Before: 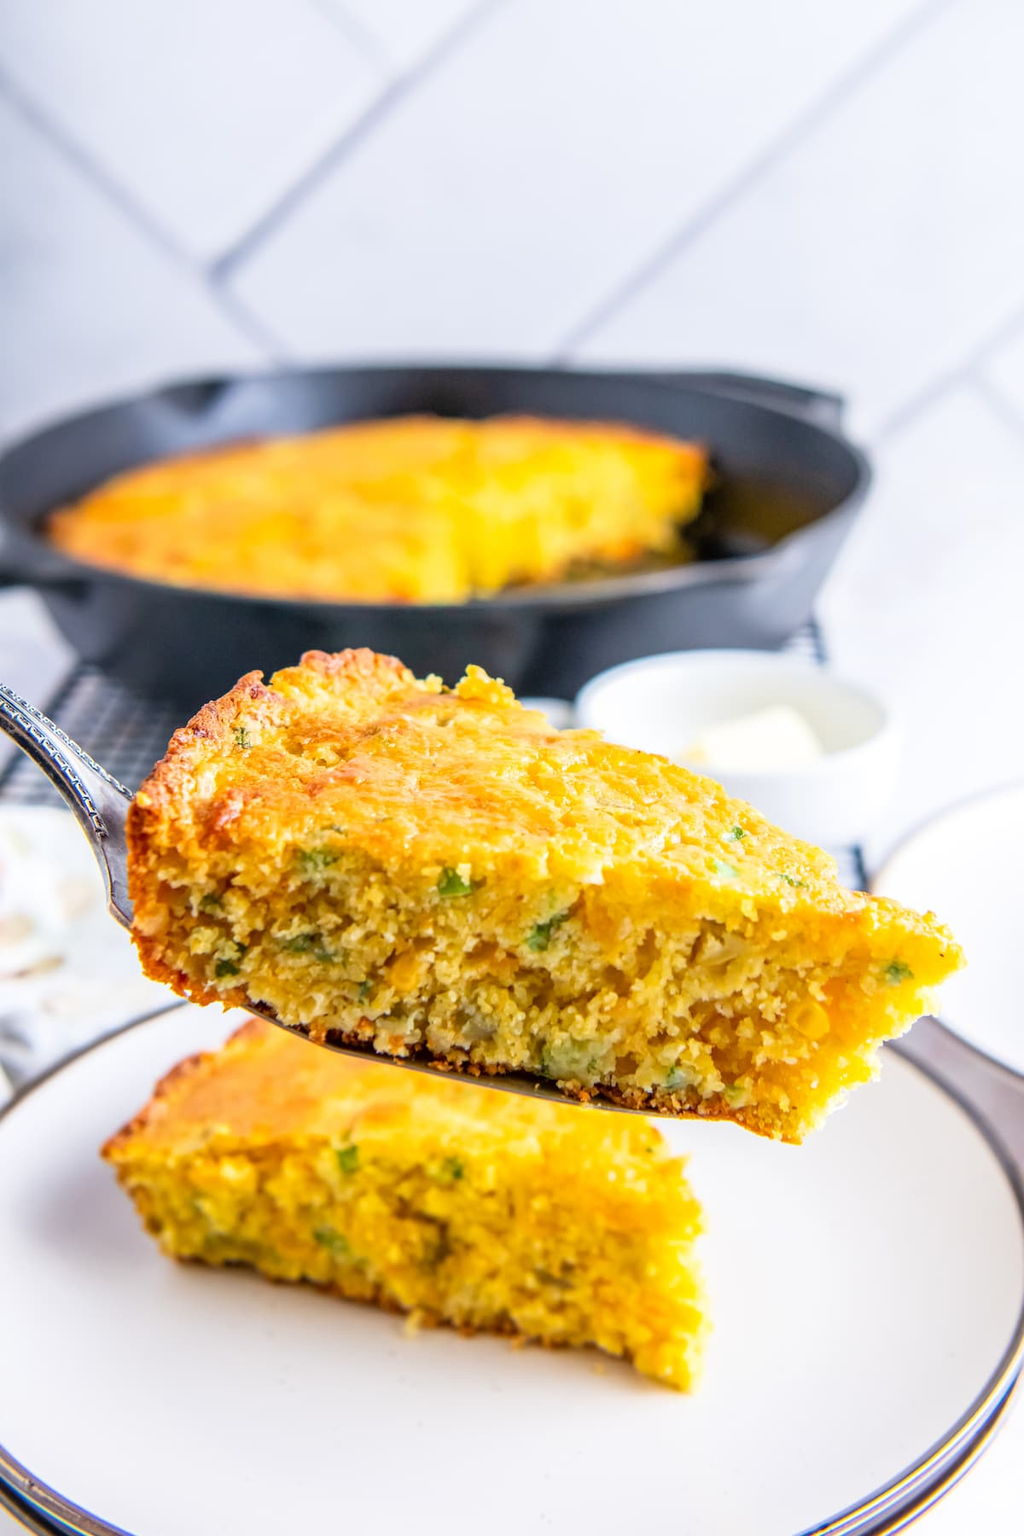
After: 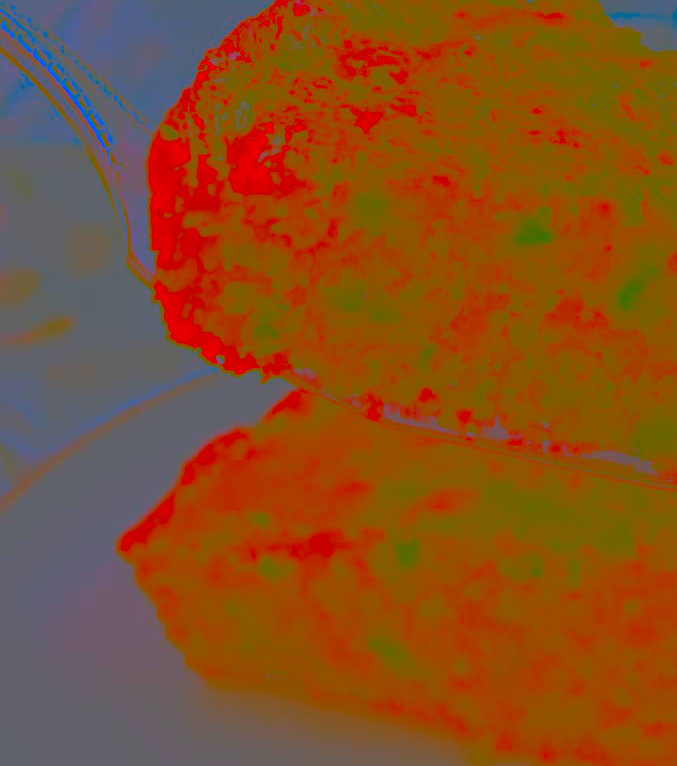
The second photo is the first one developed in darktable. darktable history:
crop: top 44.71%, right 43.519%, bottom 12.726%
contrast brightness saturation: contrast -0.985, brightness -0.179, saturation 0.763
exposure: black level correction 0, exposure 0.498 EV, compensate highlight preservation false
shadows and highlights: low approximation 0.01, soften with gaussian
